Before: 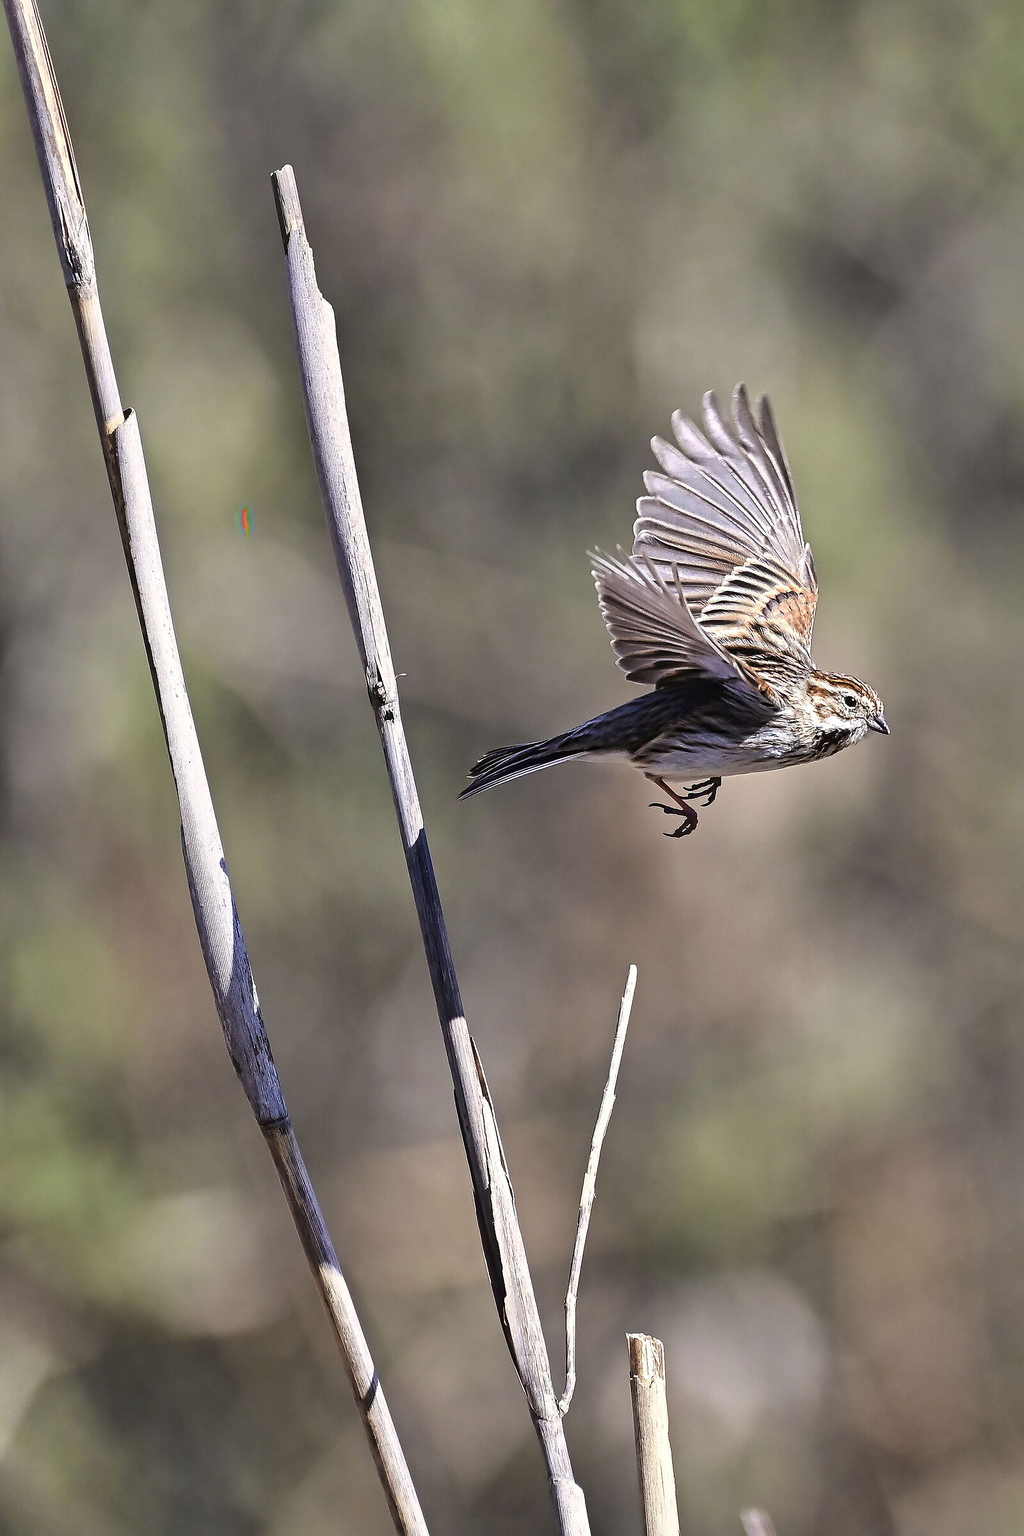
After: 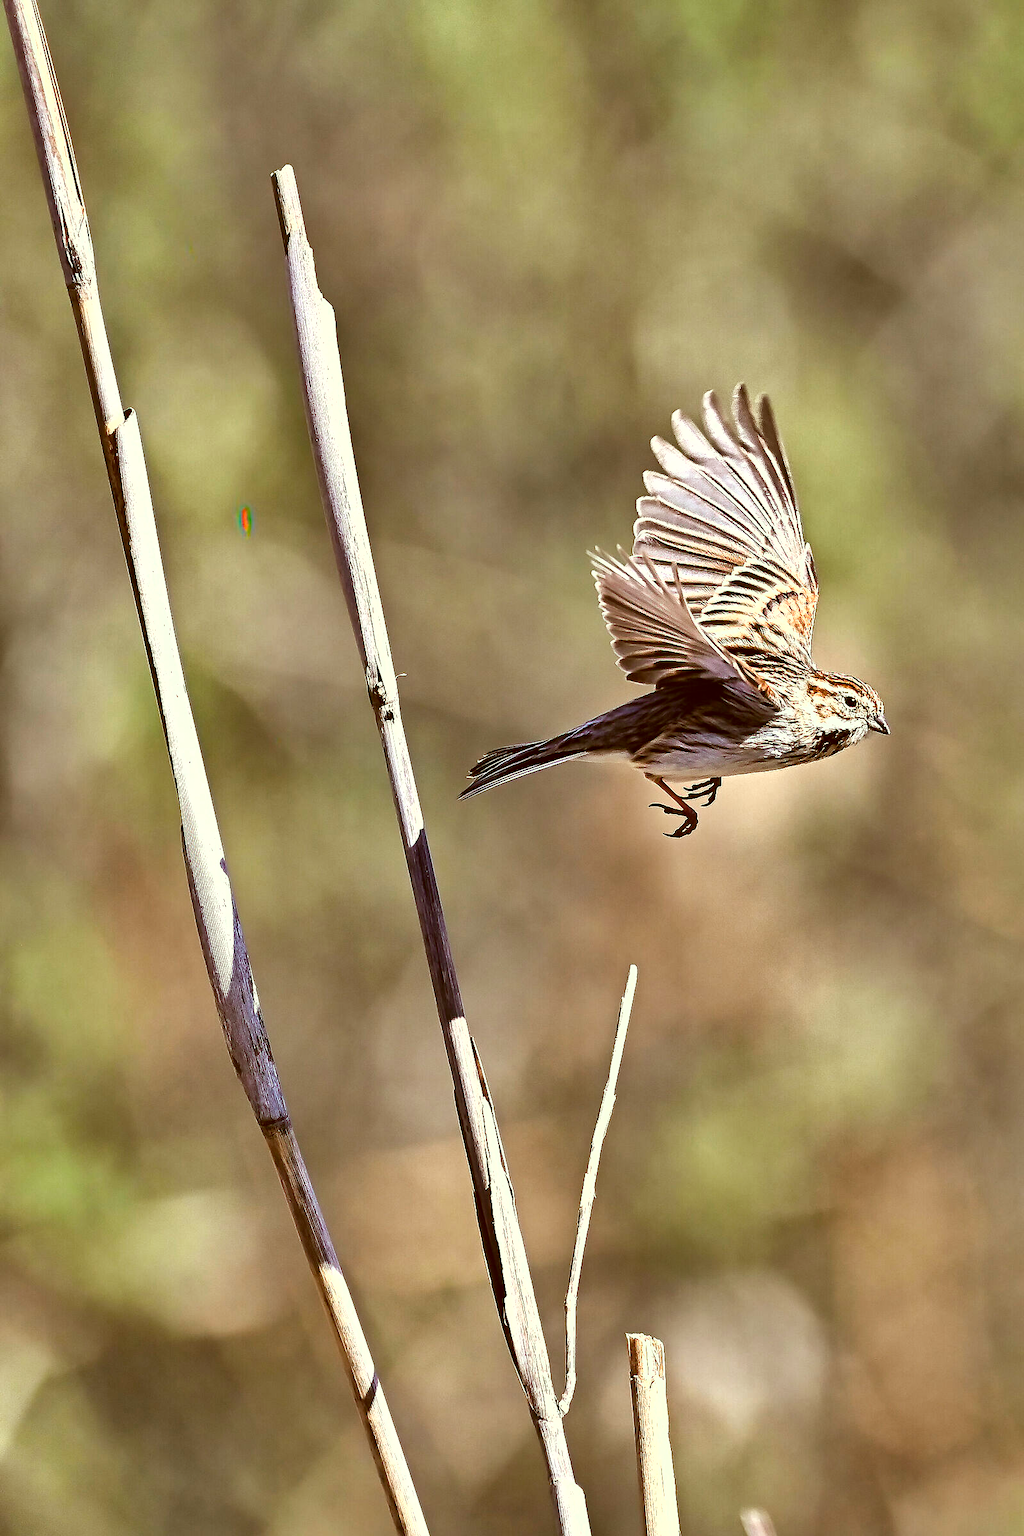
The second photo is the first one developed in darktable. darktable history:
exposure: exposure 0.722 EV, compensate highlight preservation false
shadows and highlights: radius 108.52, shadows 40.68, highlights -72.88, low approximation 0.01, soften with gaussian
color correction: highlights a* -5.94, highlights b* 9.48, shadows a* 10.12, shadows b* 23.94
